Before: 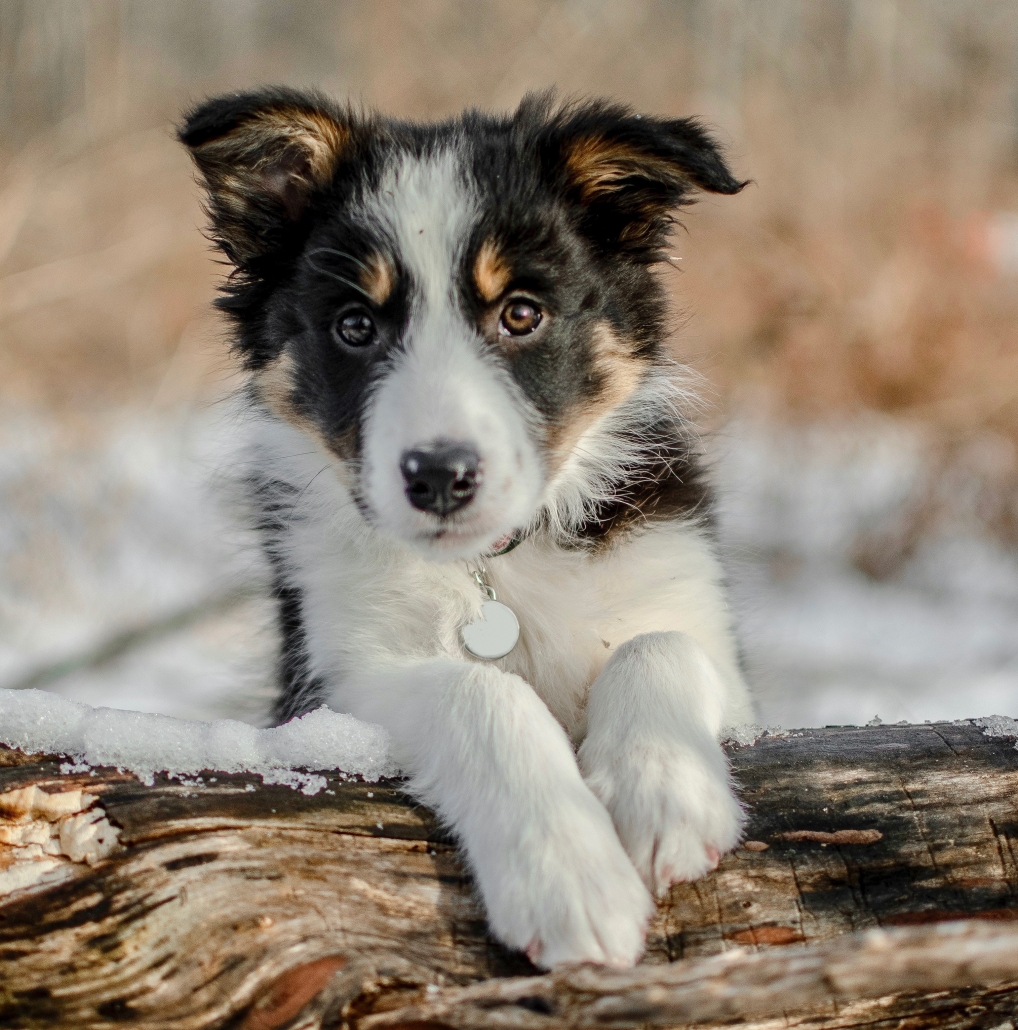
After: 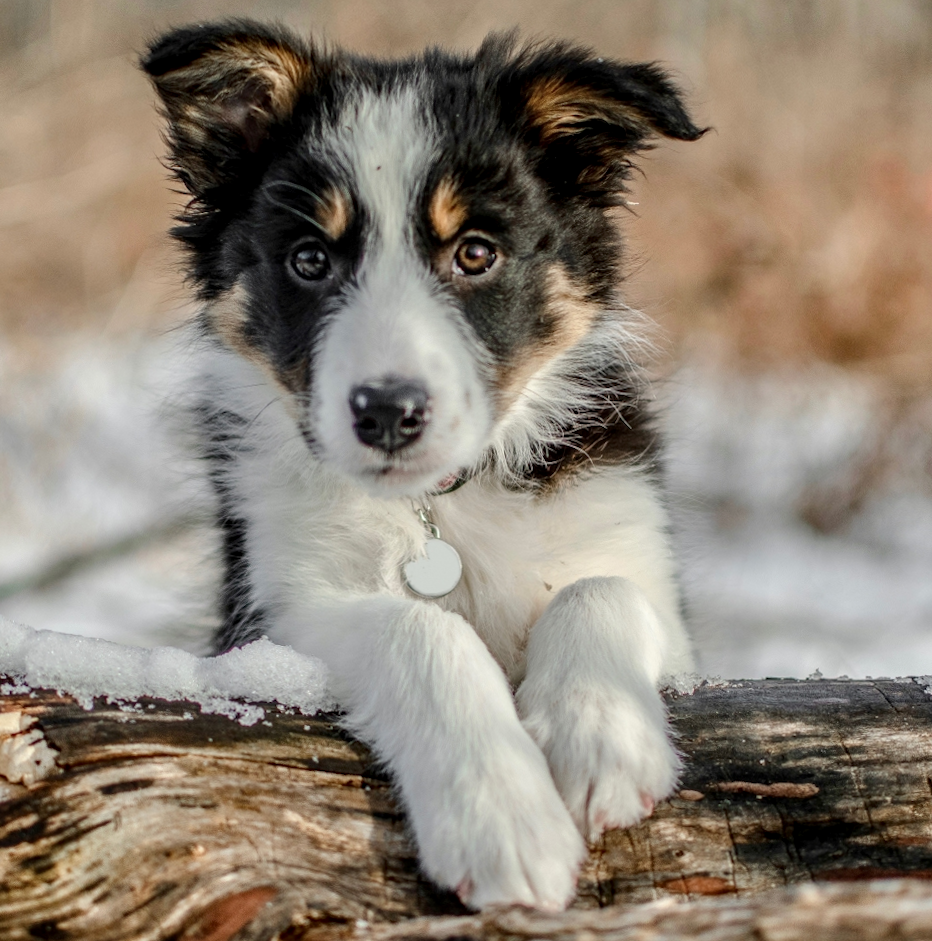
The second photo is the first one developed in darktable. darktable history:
local contrast: on, module defaults
crop and rotate: angle -1.96°, left 3.097%, top 4.154%, right 1.586%, bottom 0.529%
rotate and perspective: rotation 0.192°, lens shift (horizontal) -0.015, crop left 0.005, crop right 0.996, crop top 0.006, crop bottom 0.99
